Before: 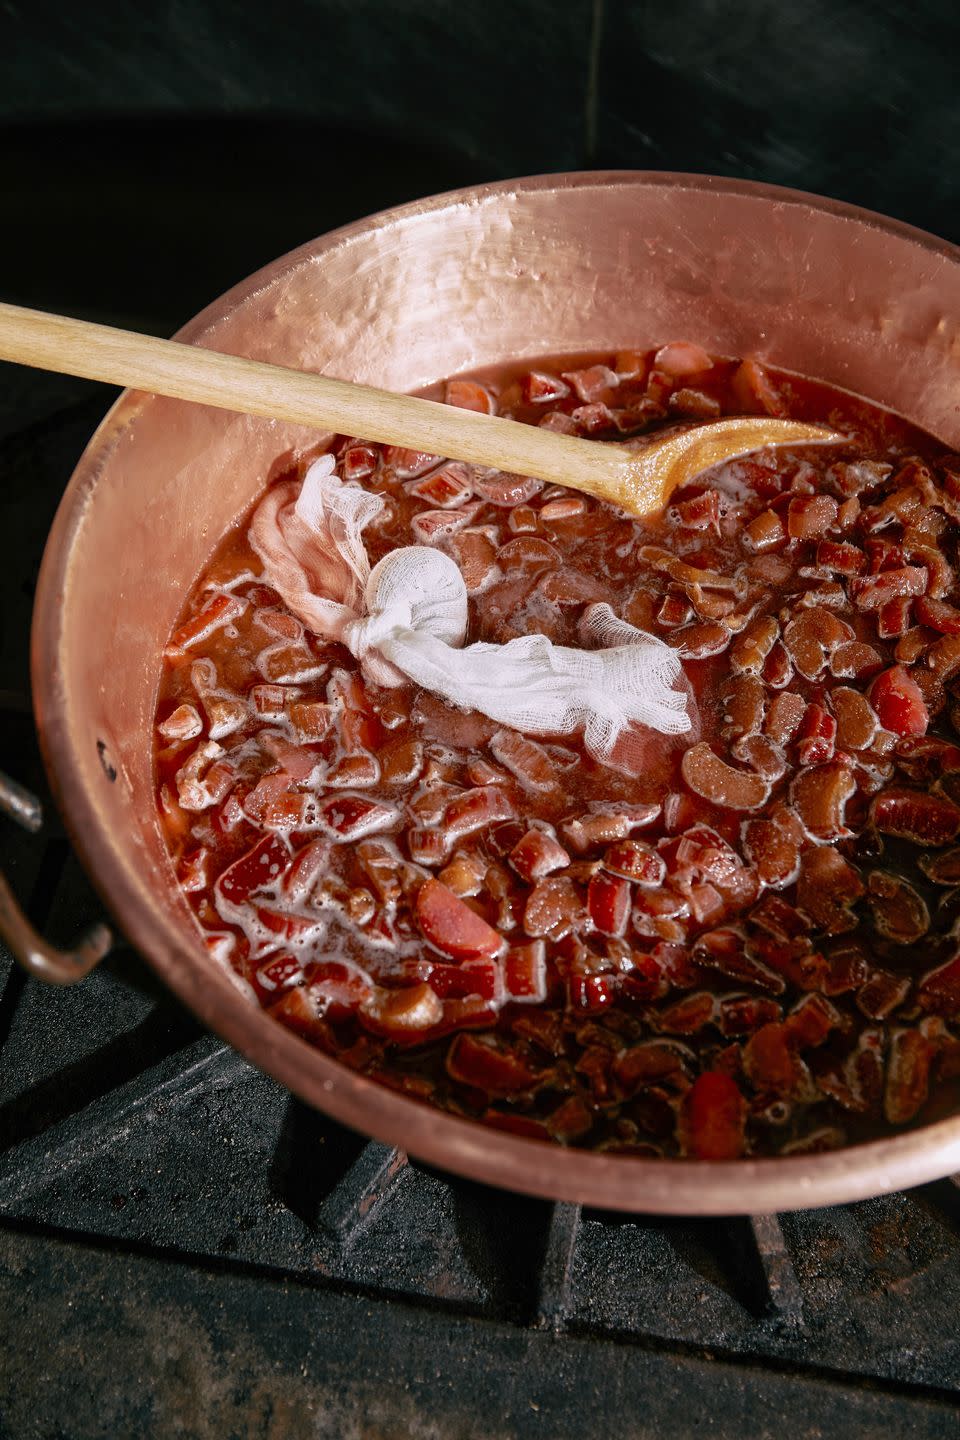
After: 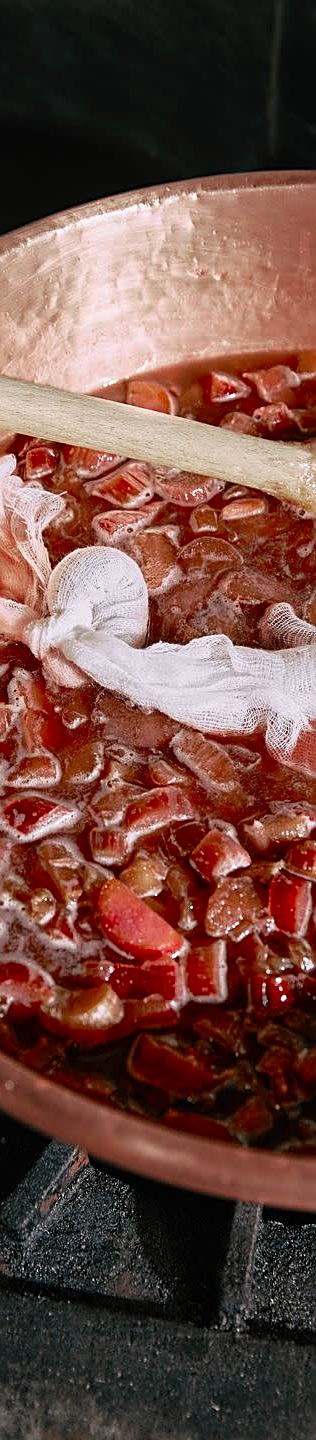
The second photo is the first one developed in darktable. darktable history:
color zones: curves: ch1 [(0, 0.708) (0.088, 0.648) (0.245, 0.187) (0.429, 0.326) (0.571, 0.498) (0.714, 0.5) (0.857, 0.5) (1, 0.708)], process mode strong
crop: left 33.288%, right 33.707%
sharpen: on, module defaults
